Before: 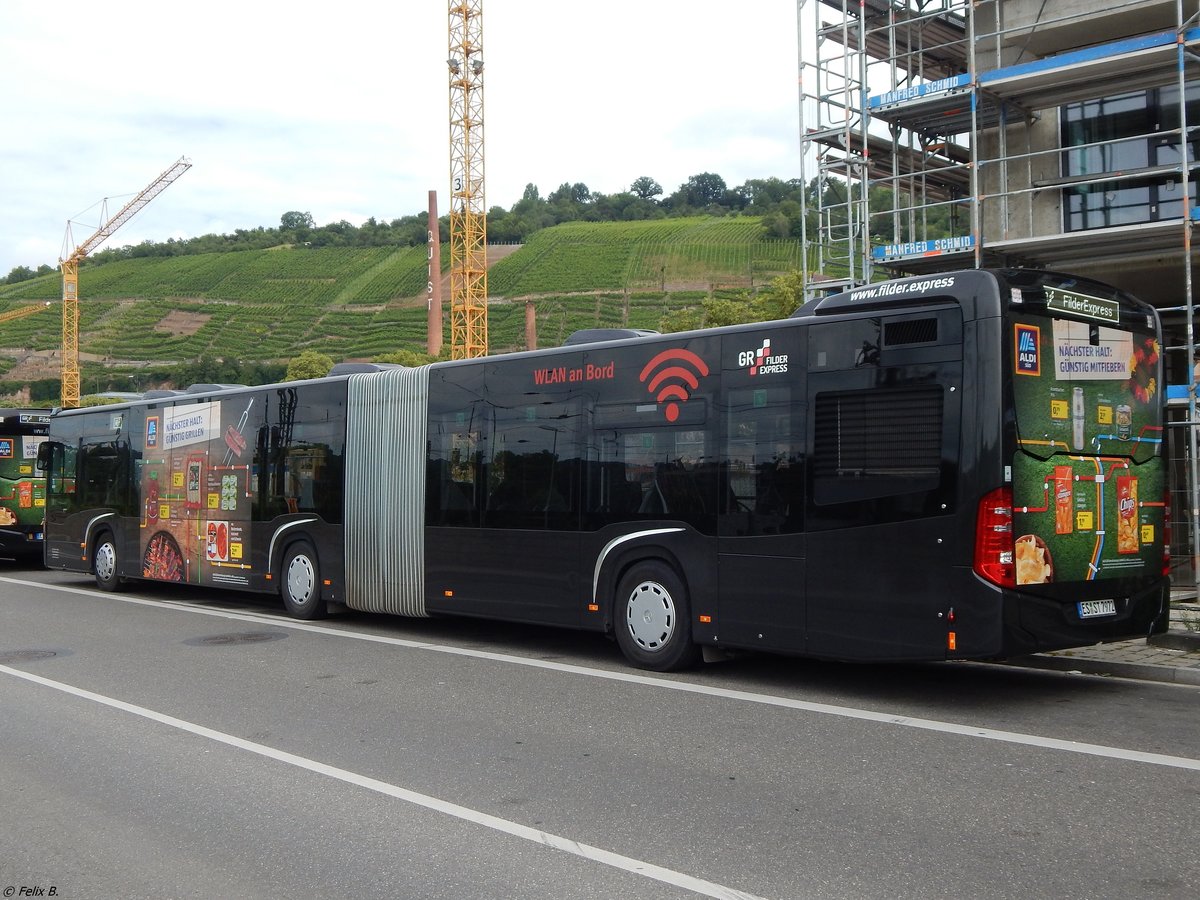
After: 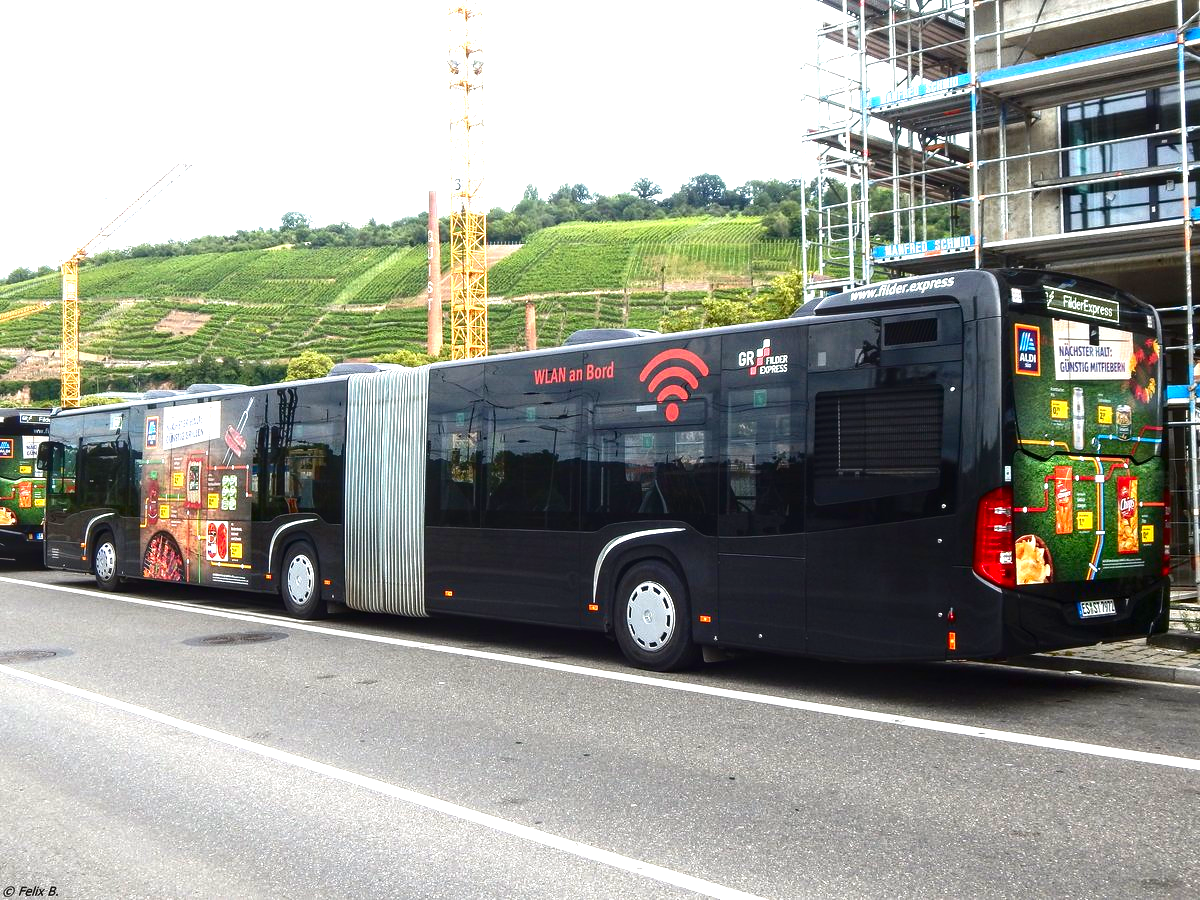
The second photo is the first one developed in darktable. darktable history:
exposure: black level correction 0, exposure 1.45 EV, compensate exposure bias true, compensate highlight preservation false
local contrast: on, module defaults
contrast brightness saturation: contrast 0.1, brightness -0.26, saturation 0.14
